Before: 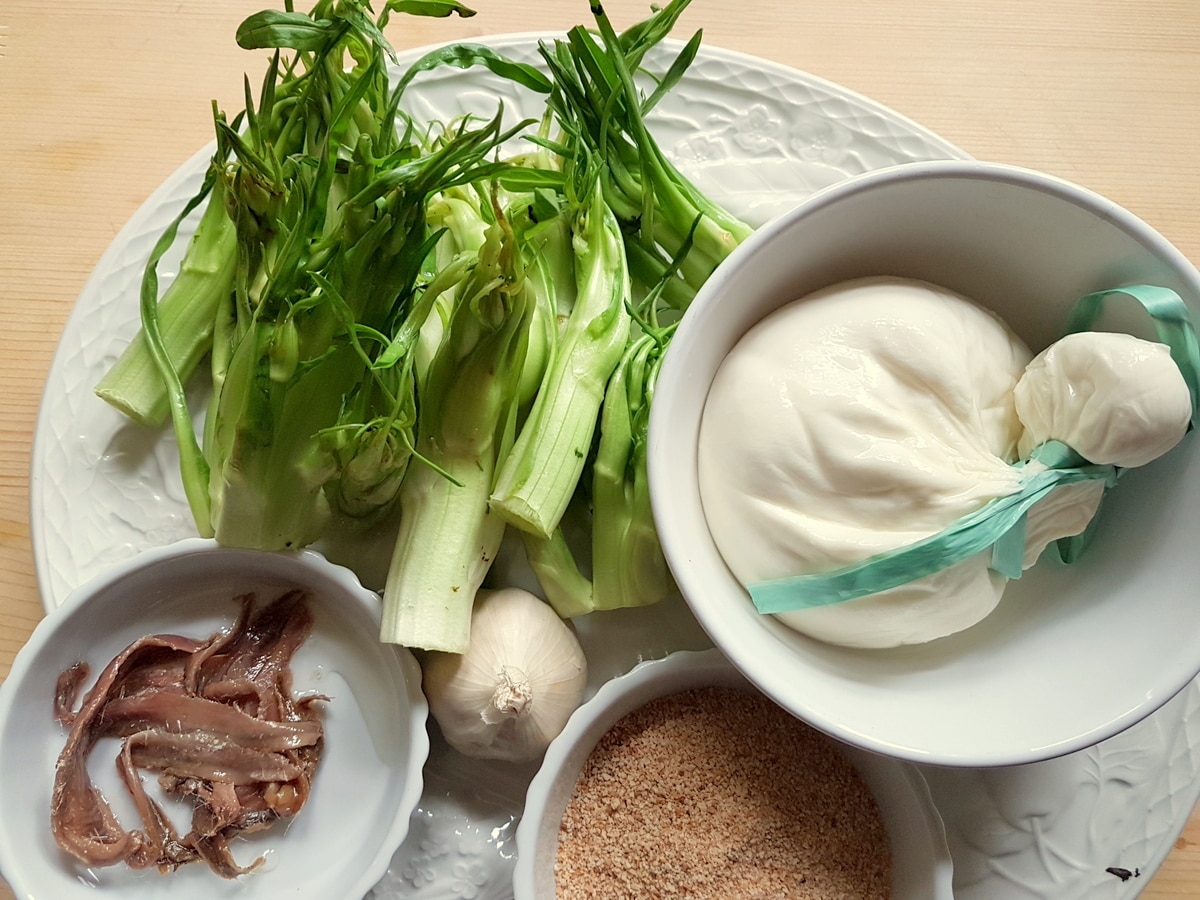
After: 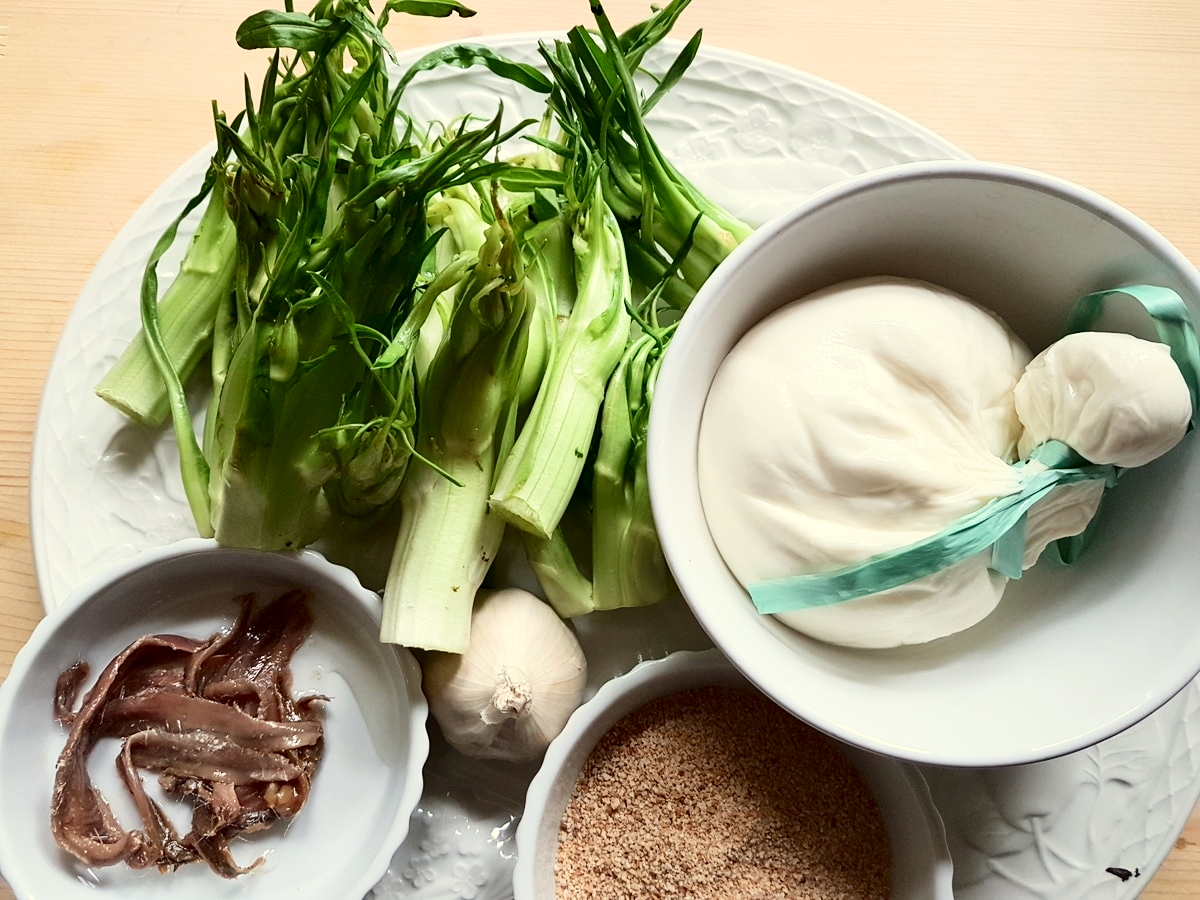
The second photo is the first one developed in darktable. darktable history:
contrast brightness saturation: contrast 0.288
